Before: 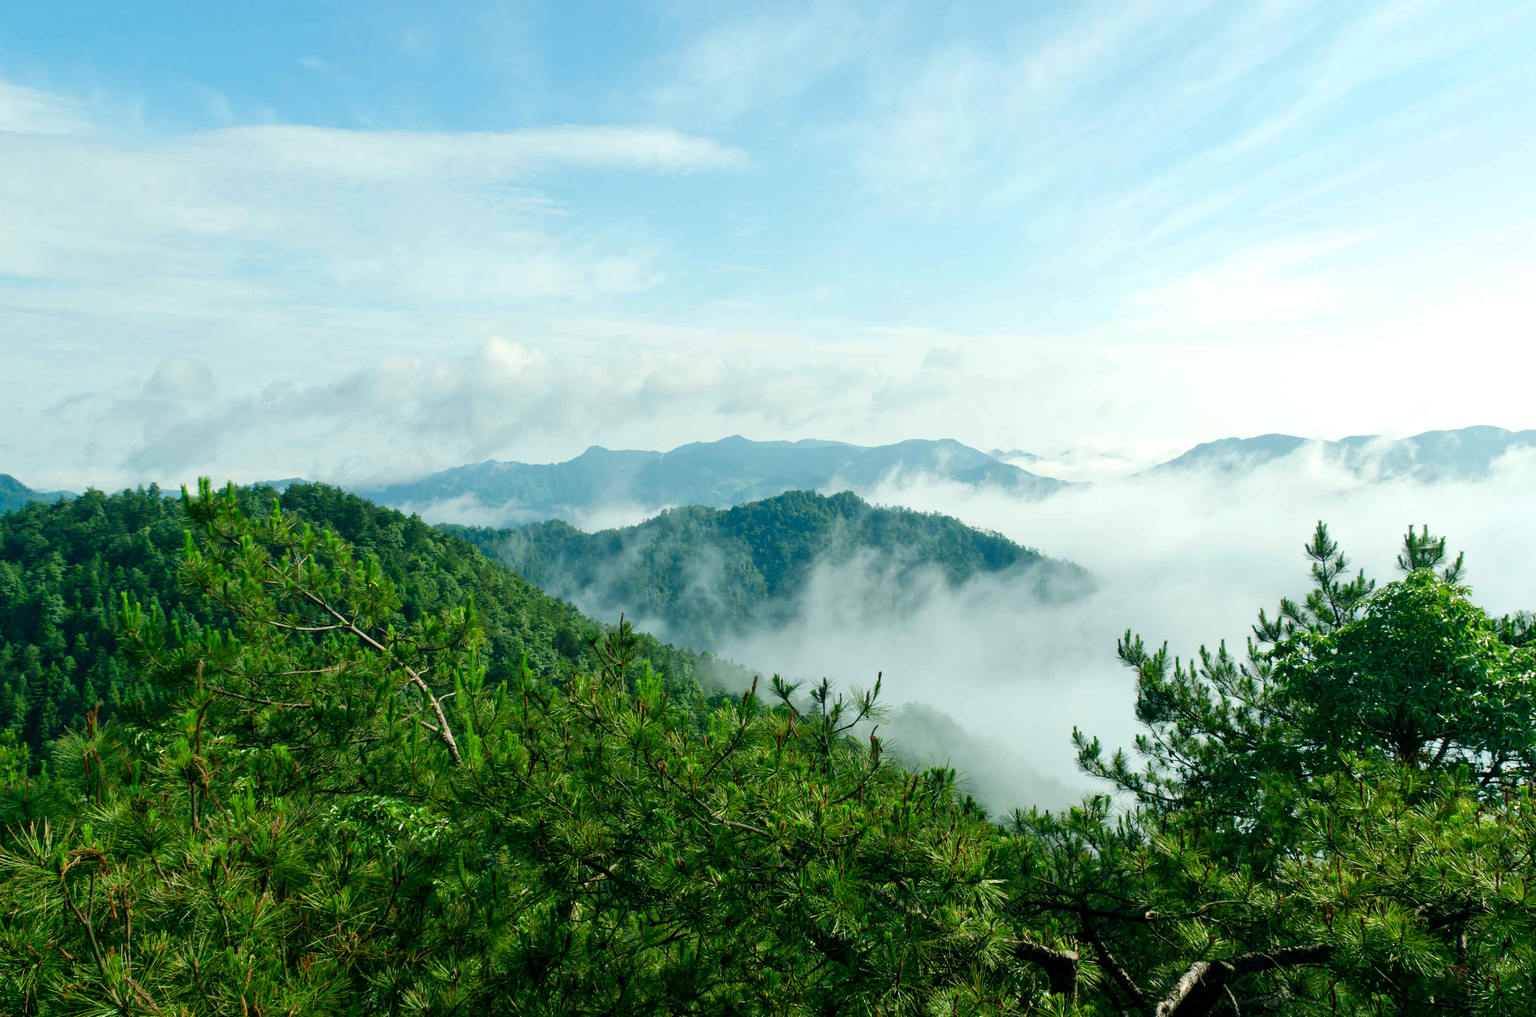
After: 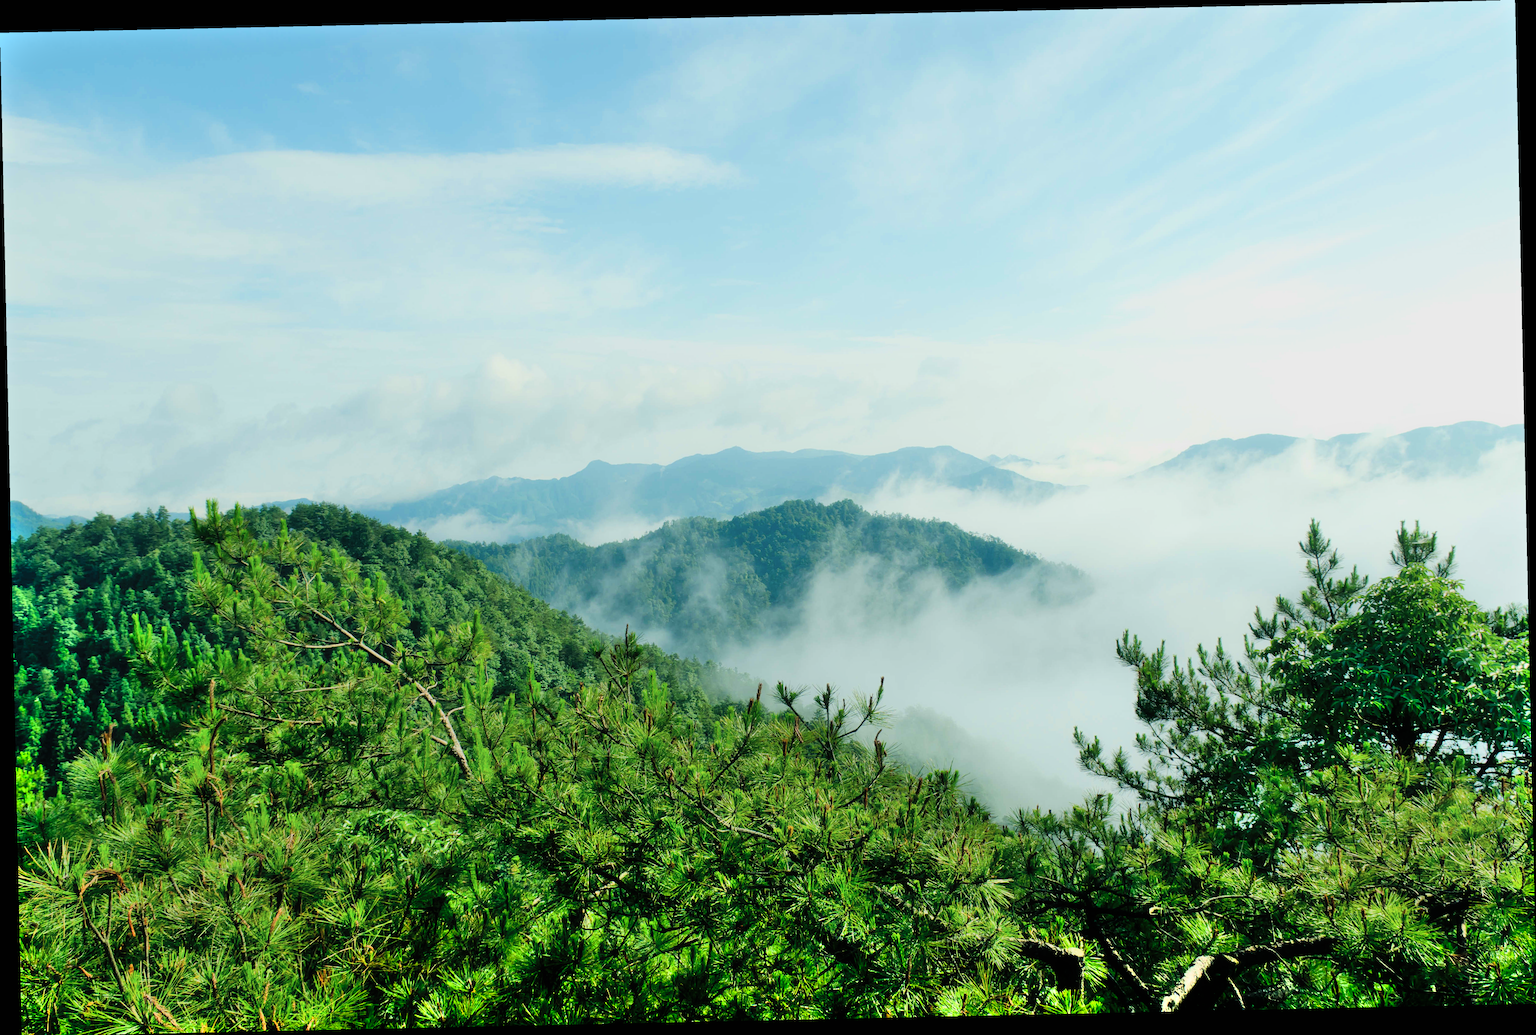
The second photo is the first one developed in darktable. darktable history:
rotate and perspective: rotation -1.24°, automatic cropping off
contrast equalizer: y [[0.5, 0.486, 0.447, 0.446, 0.489, 0.5], [0.5 ×6], [0.5 ×6], [0 ×6], [0 ×6]]
shadows and highlights: radius 110.86, shadows 51.09, white point adjustment 9.16, highlights -4.17, highlights color adjustment 32.2%, soften with gaussian
filmic rgb: black relative exposure -7.48 EV, white relative exposure 4.83 EV, hardness 3.4, color science v6 (2022)
